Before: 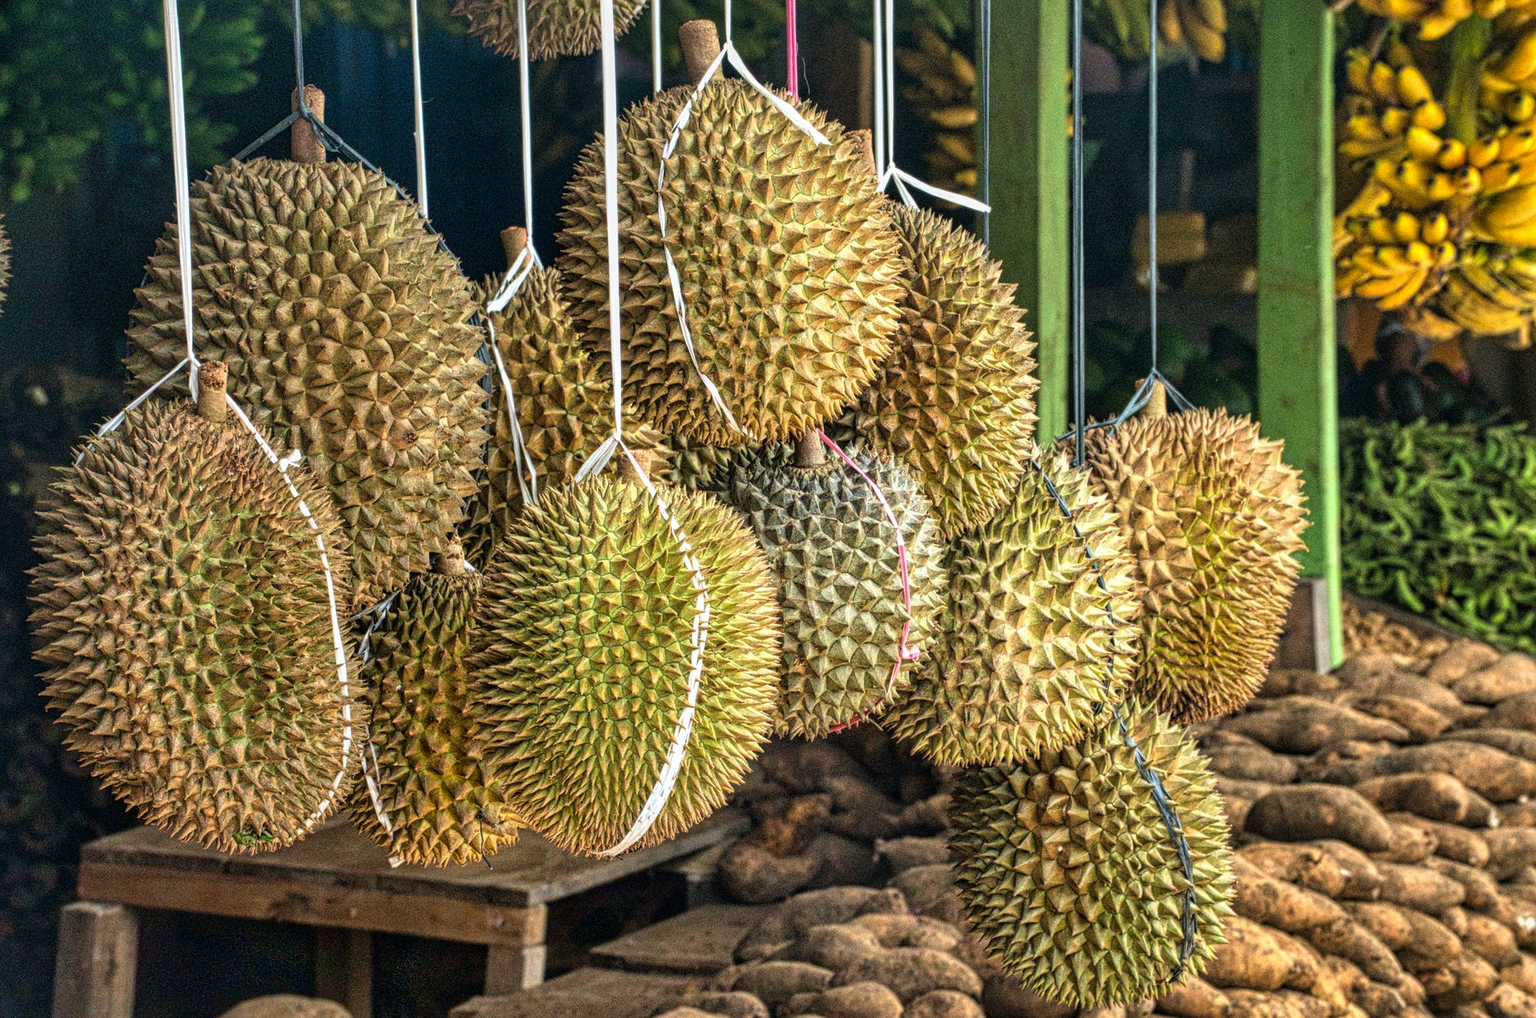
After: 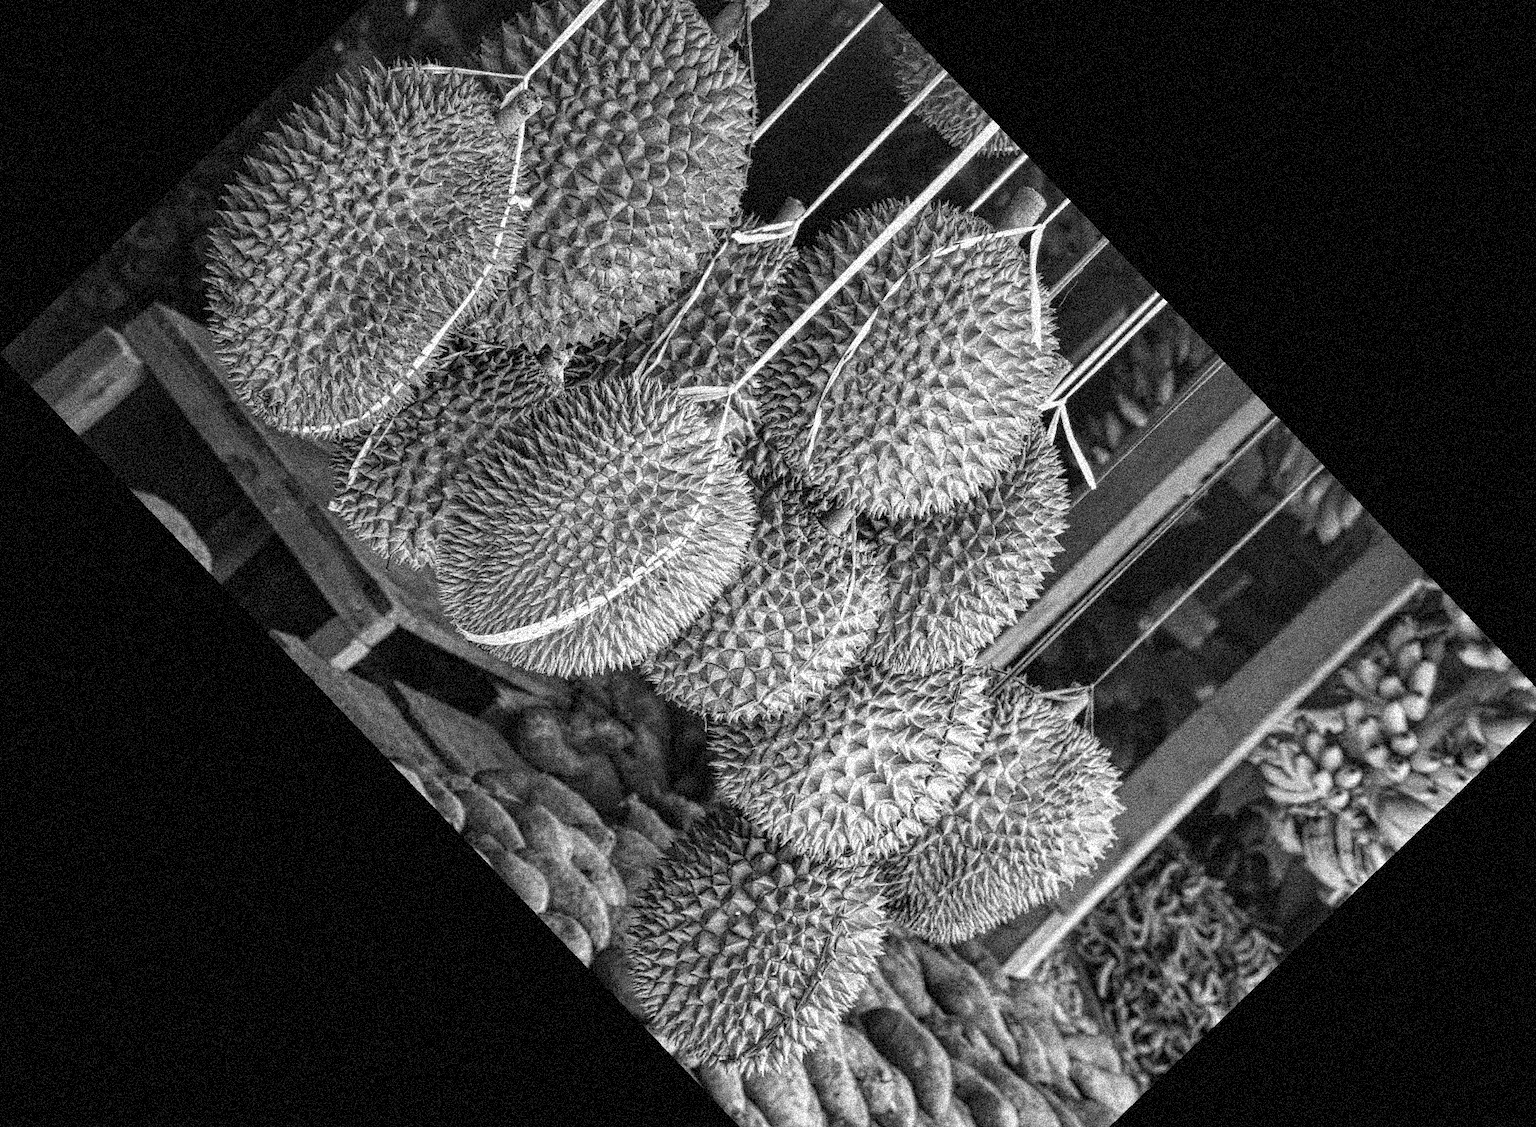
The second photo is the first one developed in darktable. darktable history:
crop and rotate: angle -46.26°, top 16.234%, right 0.912%, bottom 11.704%
grain: coarseness 3.75 ISO, strength 100%, mid-tones bias 0%
monochrome: a 26.22, b 42.67, size 0.8
color correction: highlights a* 9.03, highlights b* 8.71, shadows a* 40, shadows b* 40, saturation 0.8
